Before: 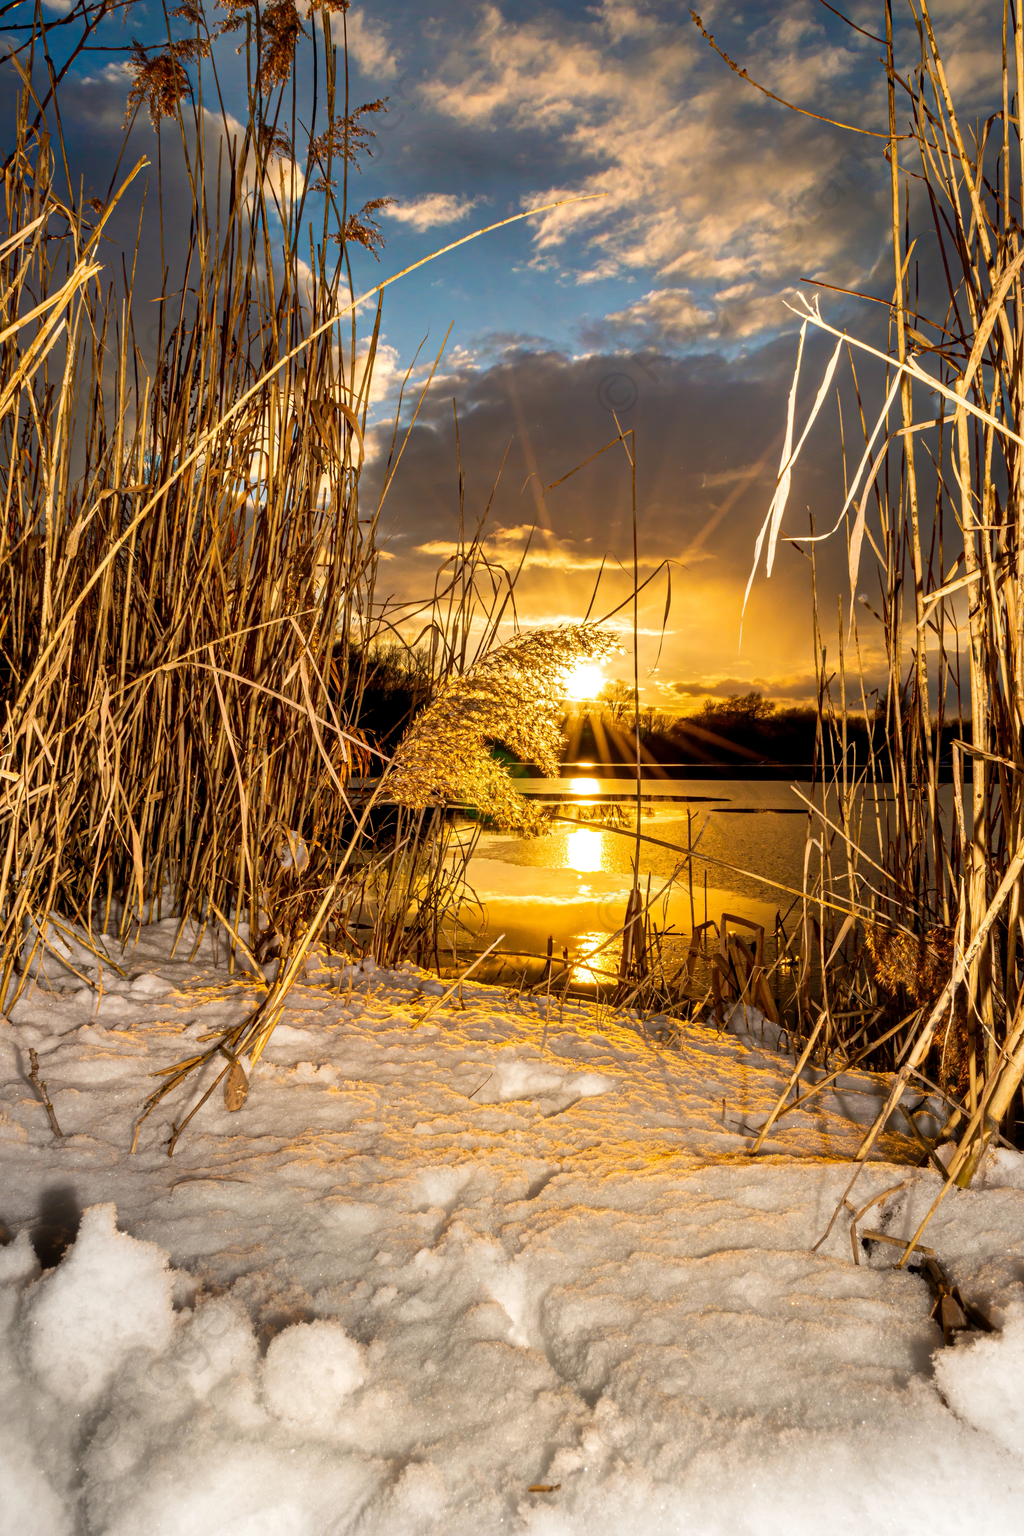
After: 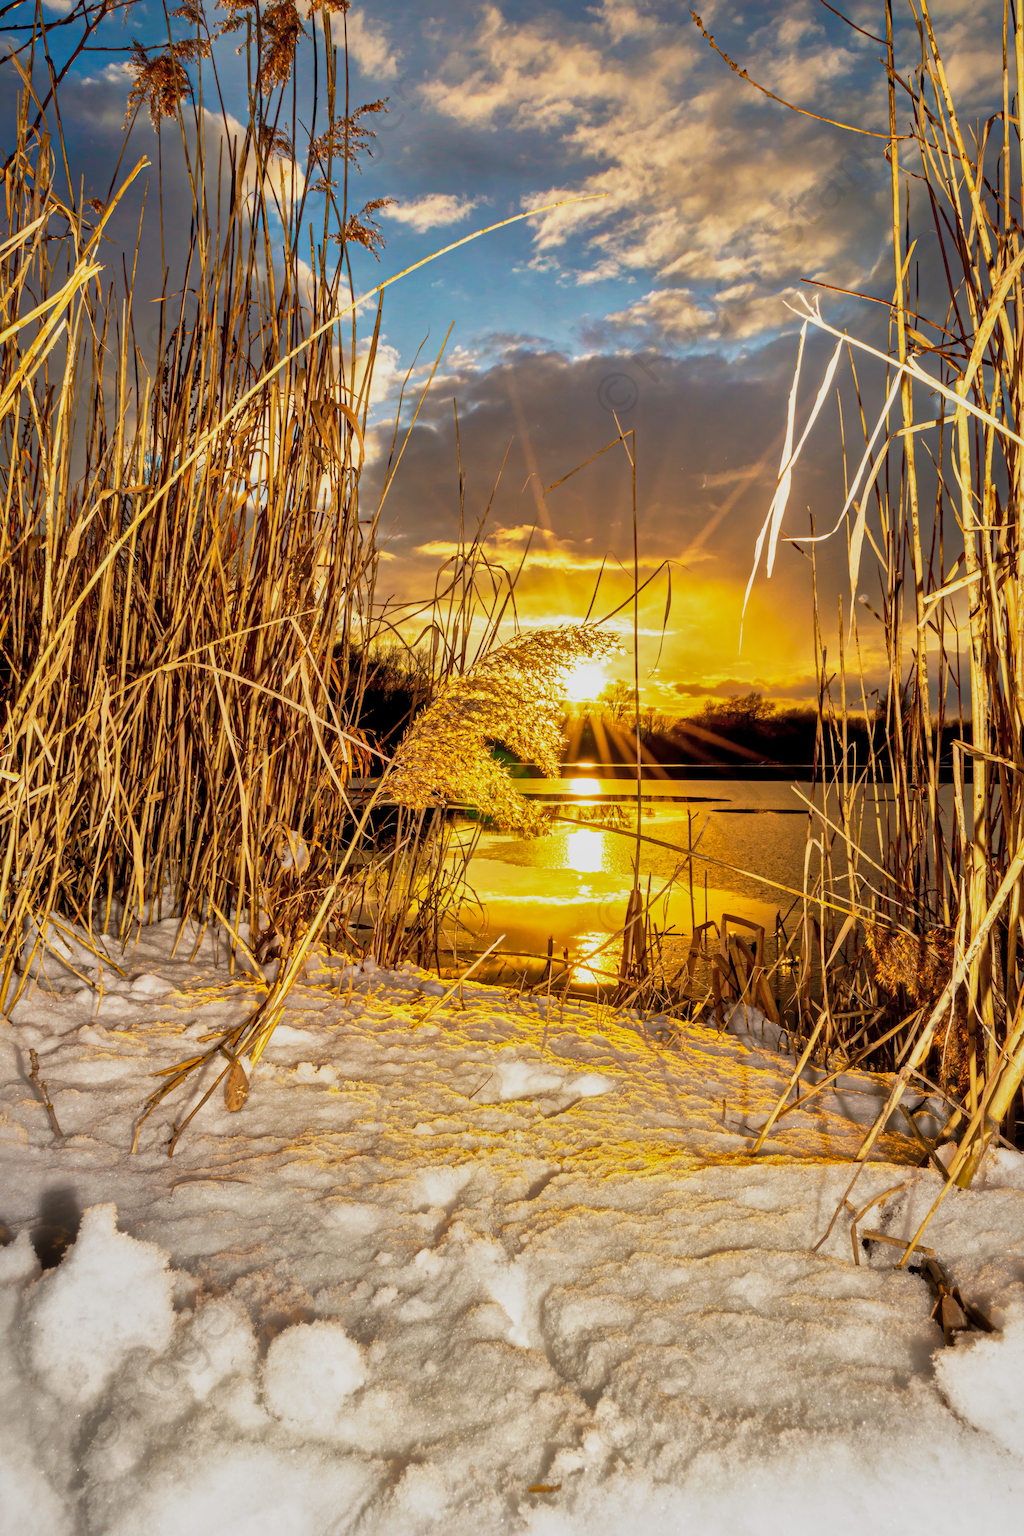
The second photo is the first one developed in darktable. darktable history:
shadows and highlights: shadows 40.19, highlights -59.88
base curve: curves: ch0 [(0, 0) (0.088, 0.125) (0.176, 0.251) (0.354, 0.501) (0.613, 0.749) (1, 0.877)], preserve colors none
